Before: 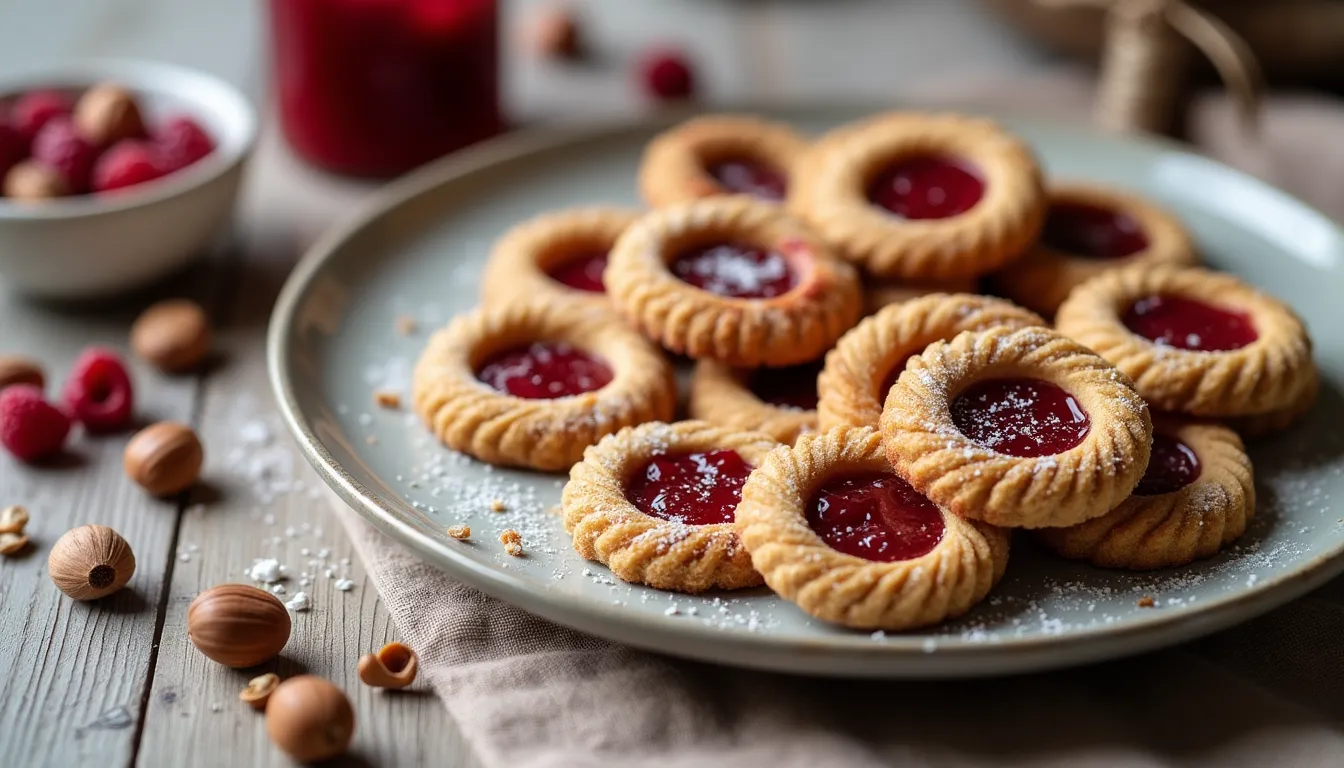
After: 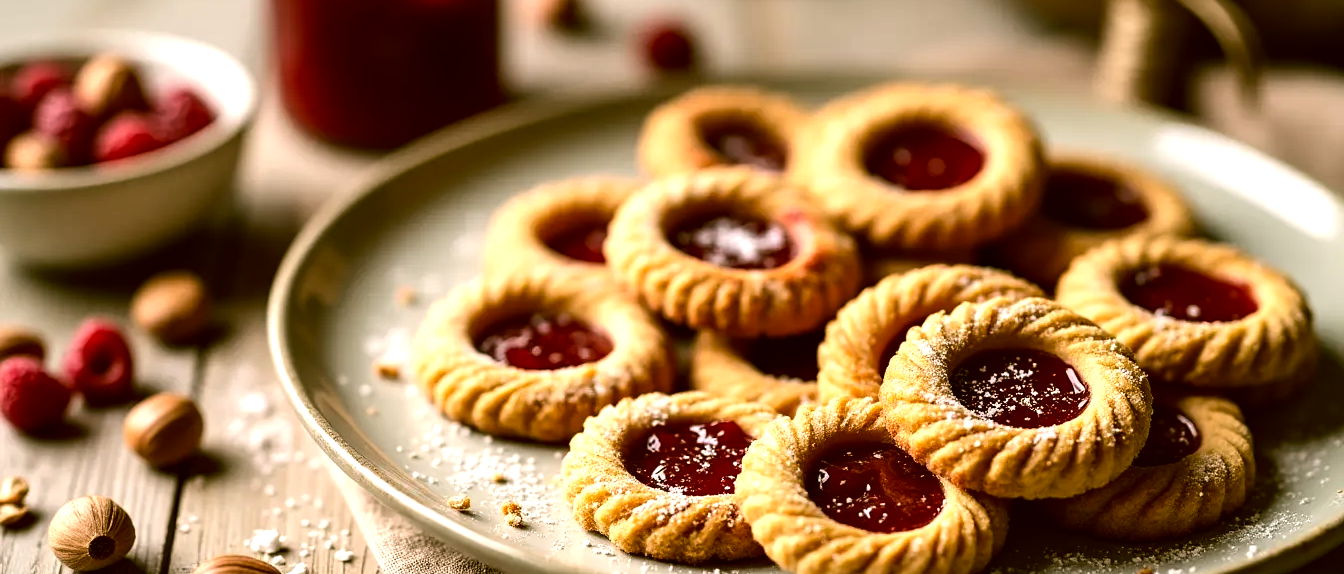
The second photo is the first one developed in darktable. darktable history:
color correction: highlights a* 8.78, highlights b* 15.56, shadows a* -0.601, shadows b* 26.97
contrast equalizer: y [[0.5, 0.504, 0.515, 0.527, 0.535, 0.534], [0.5 ×6], [0.491, 0.387, 0.179, 0.068, 0.068, 0.068], [0 ×5, 0.023], [0 ×6]]
tone equalizer: -8 EV -0.733 EV, -7 EV -0.68 EV, -6 EV -0.6 EV, -5 EV -0.381 EV, -3 EV 0.378 EV, -2 EV 0.6 EV, -1 EV 0.677 EV, +0 EV 0.765 EV, edges refinement/feathering 500, mask exposure compensation -1.57 EV, preserve details no
crop: top 3.78%, bottom 21.411%
